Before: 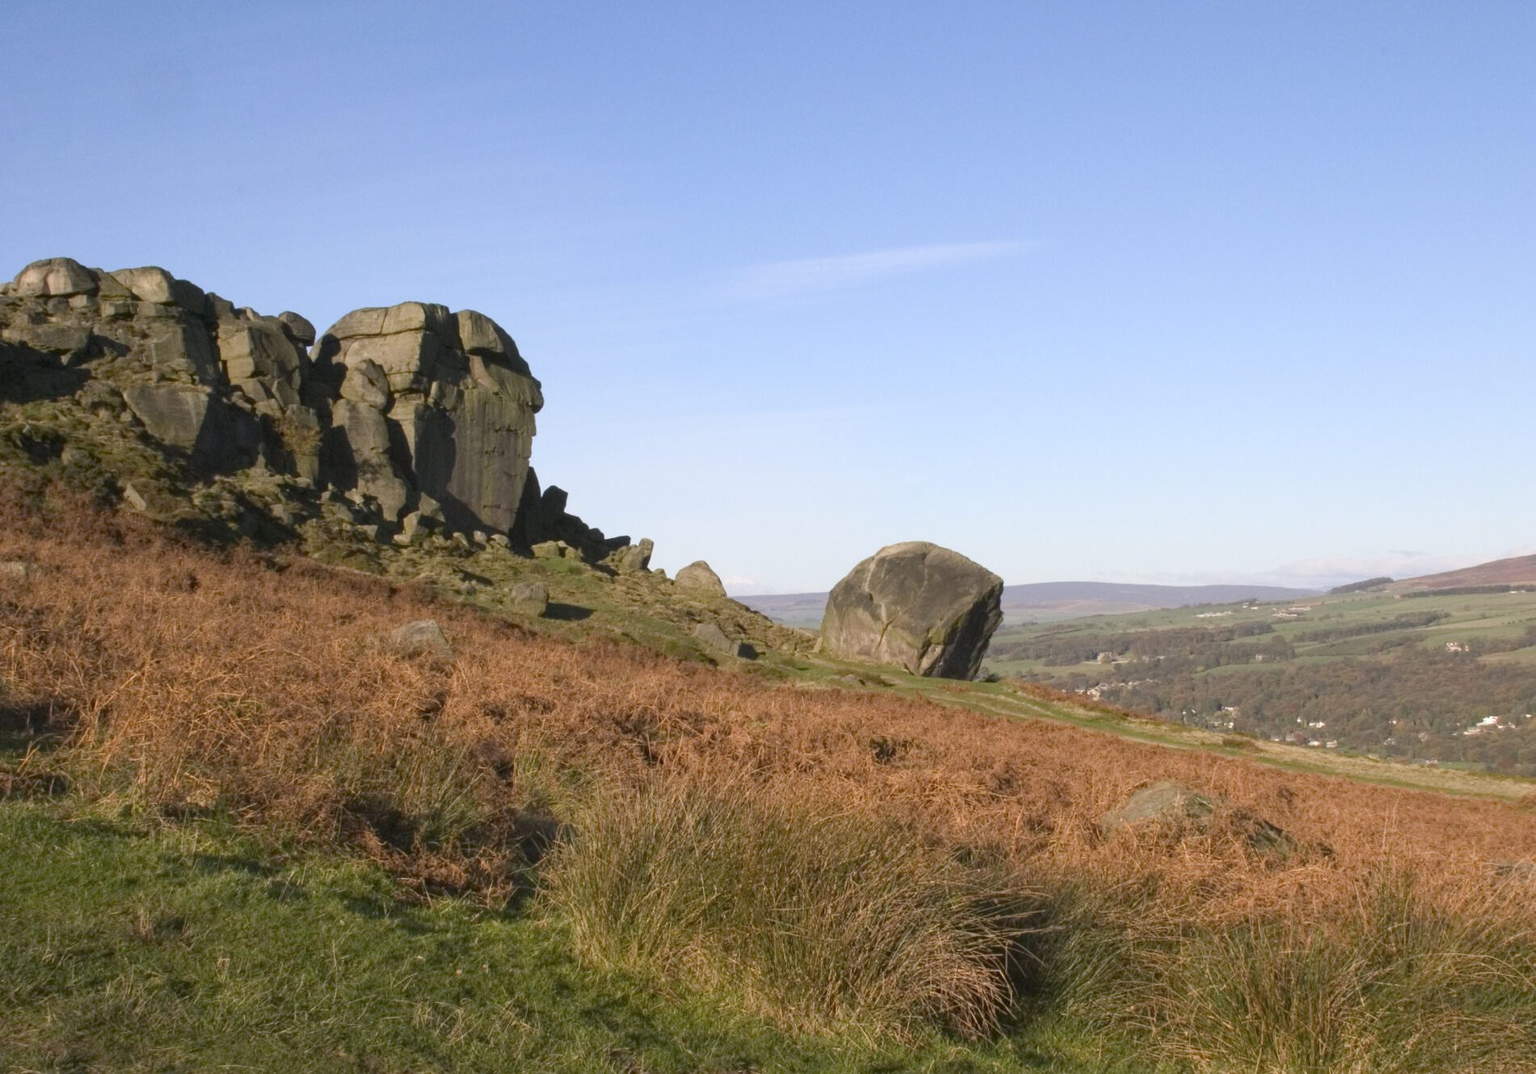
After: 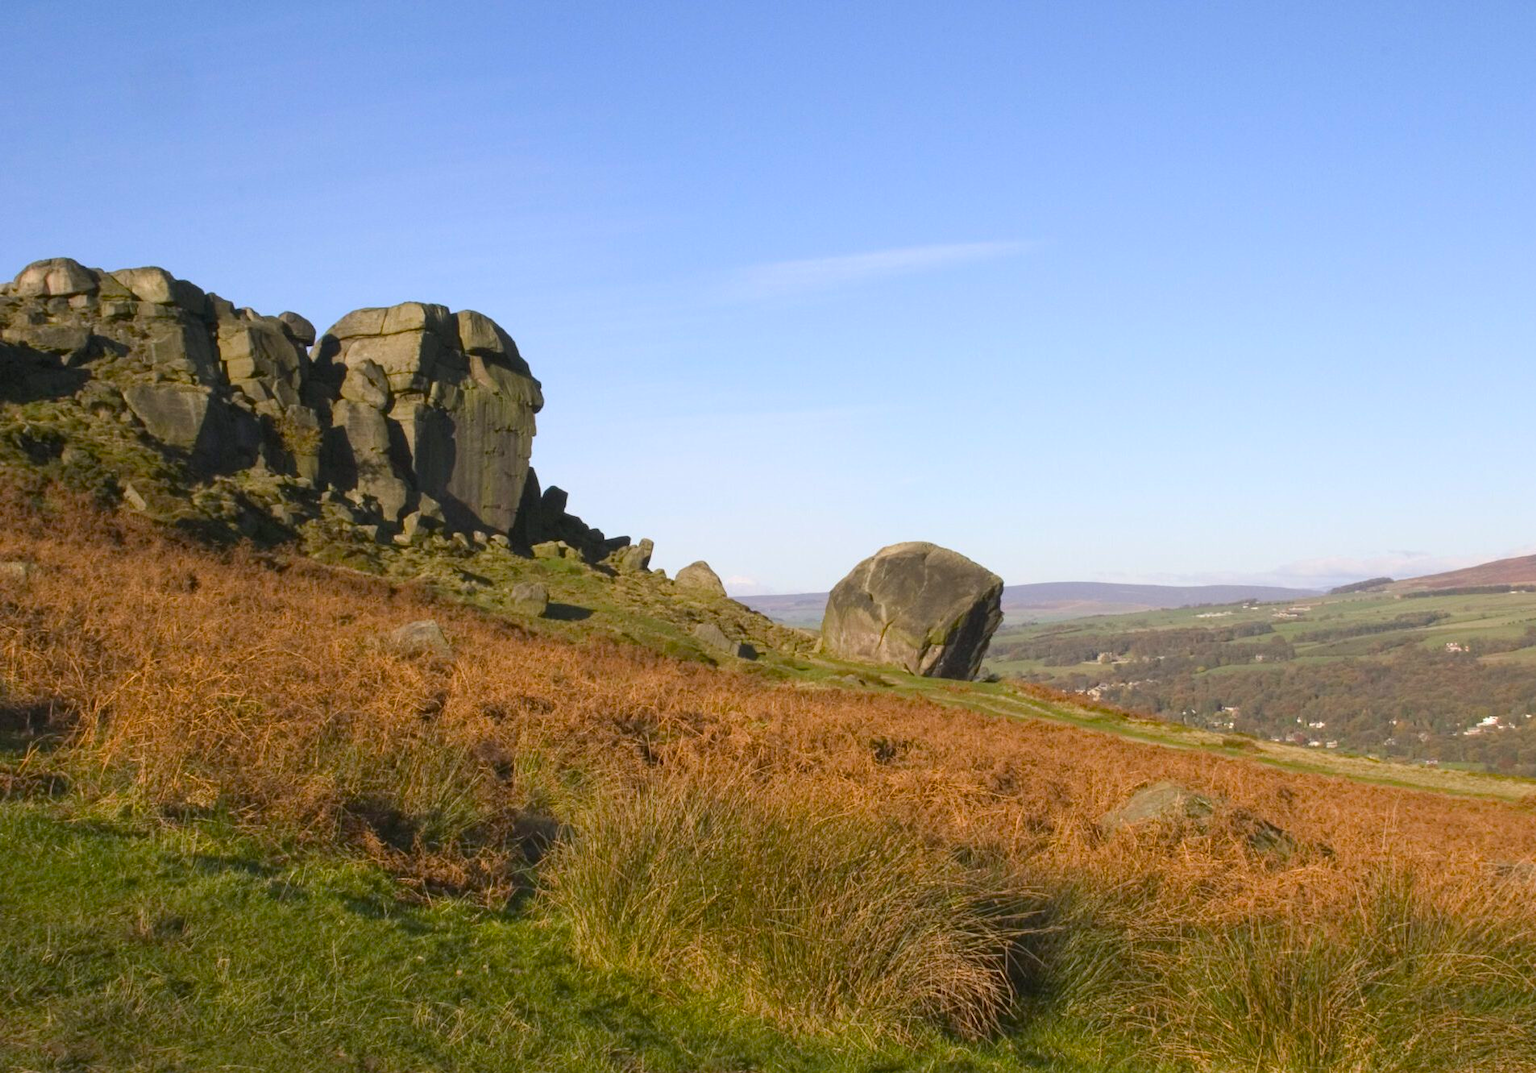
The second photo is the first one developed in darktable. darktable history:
crop: bottom 0.071%
color balance rgb: perceptual saturation grading › global saturation 25%, global vibrance 20%
